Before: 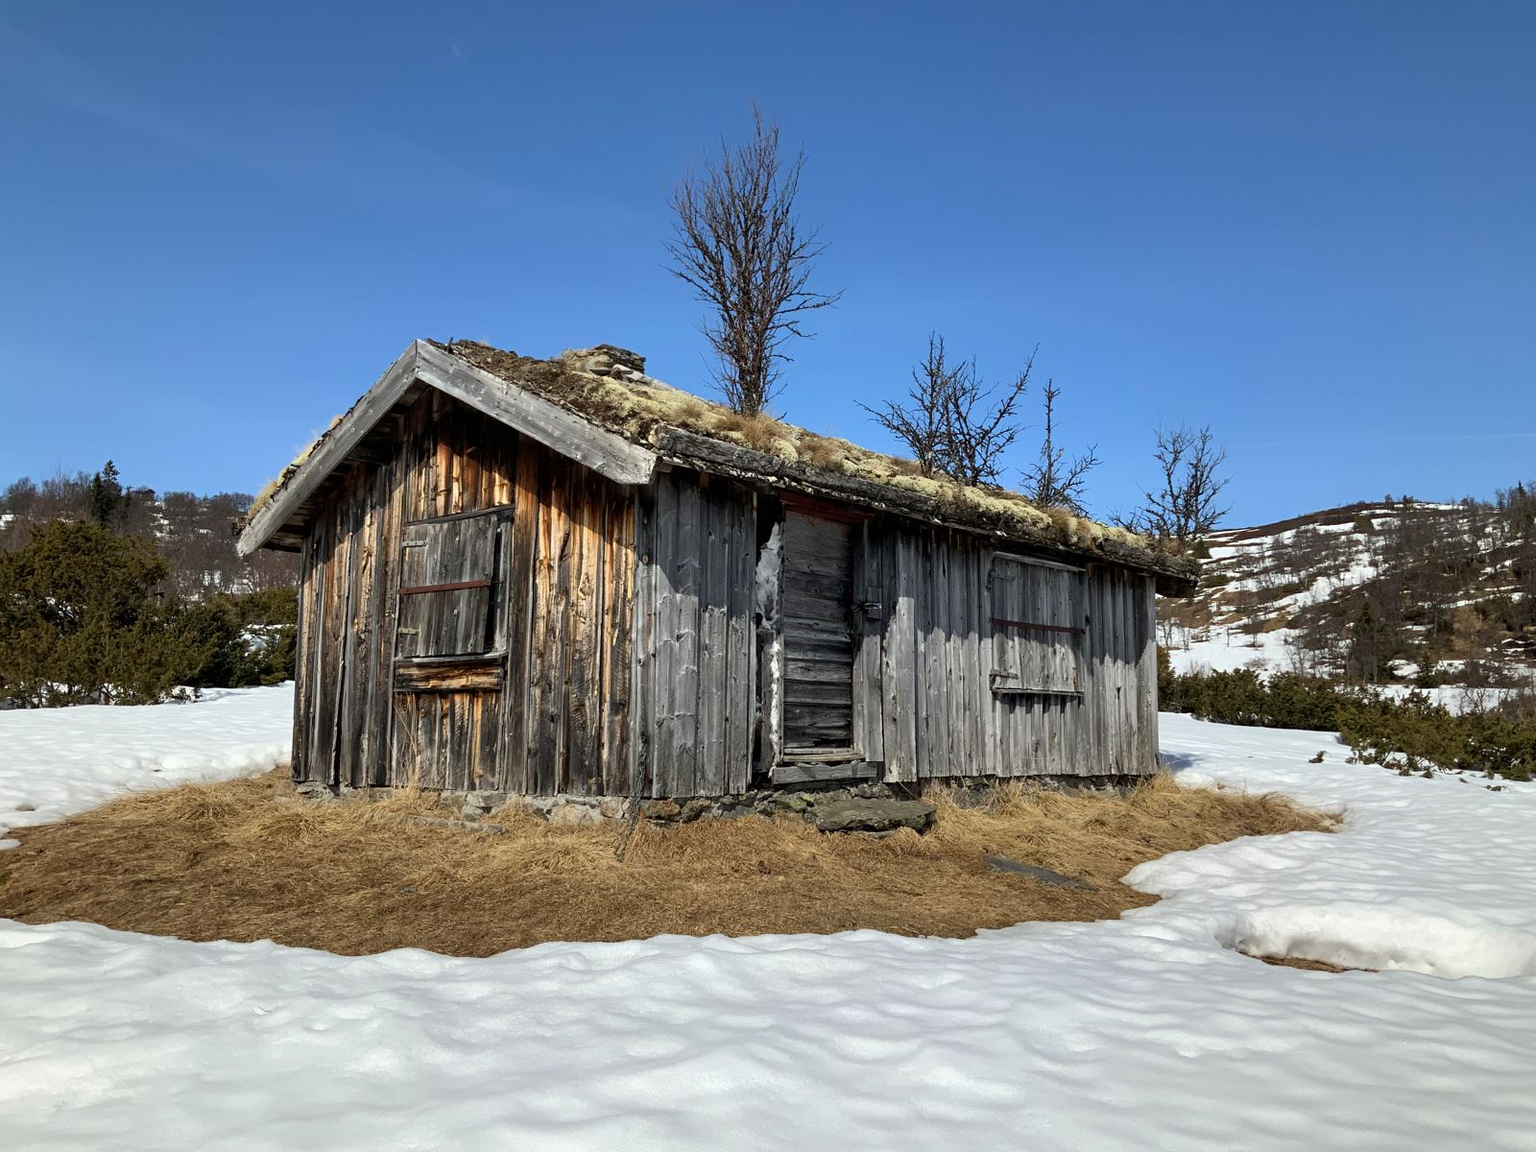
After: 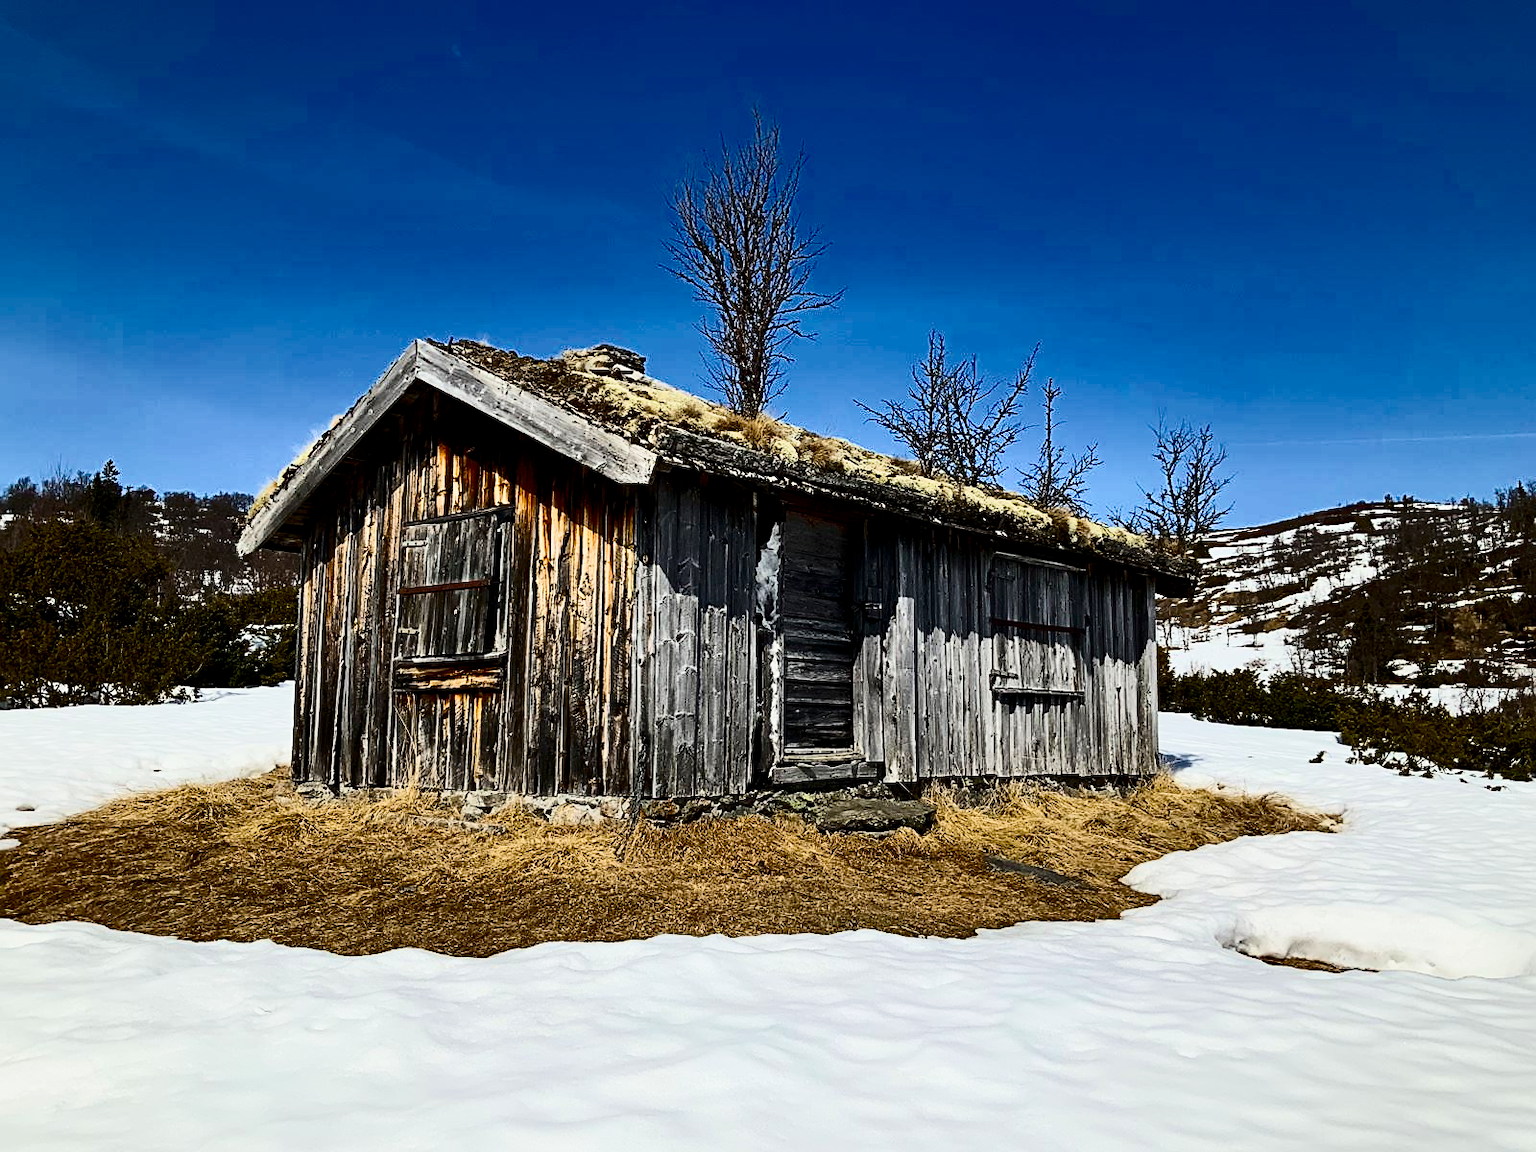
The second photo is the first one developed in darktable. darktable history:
contrast brightness saturation: contrast 0.482, saturation -0.095
sharpen: amount 0.532
filmic rgb: middle gray luminance 18.35%, black relative exposure -9 EV, white relative exposure 3.7 EV, target black luminance 0%, hardness 4.85, latitude 67.85%, contrast 0.943, highlights saturation mix 20.08%, shadows ↔ highlights balance 21%, color science v4 (2020), iterations of high-quality reconstruction 0
